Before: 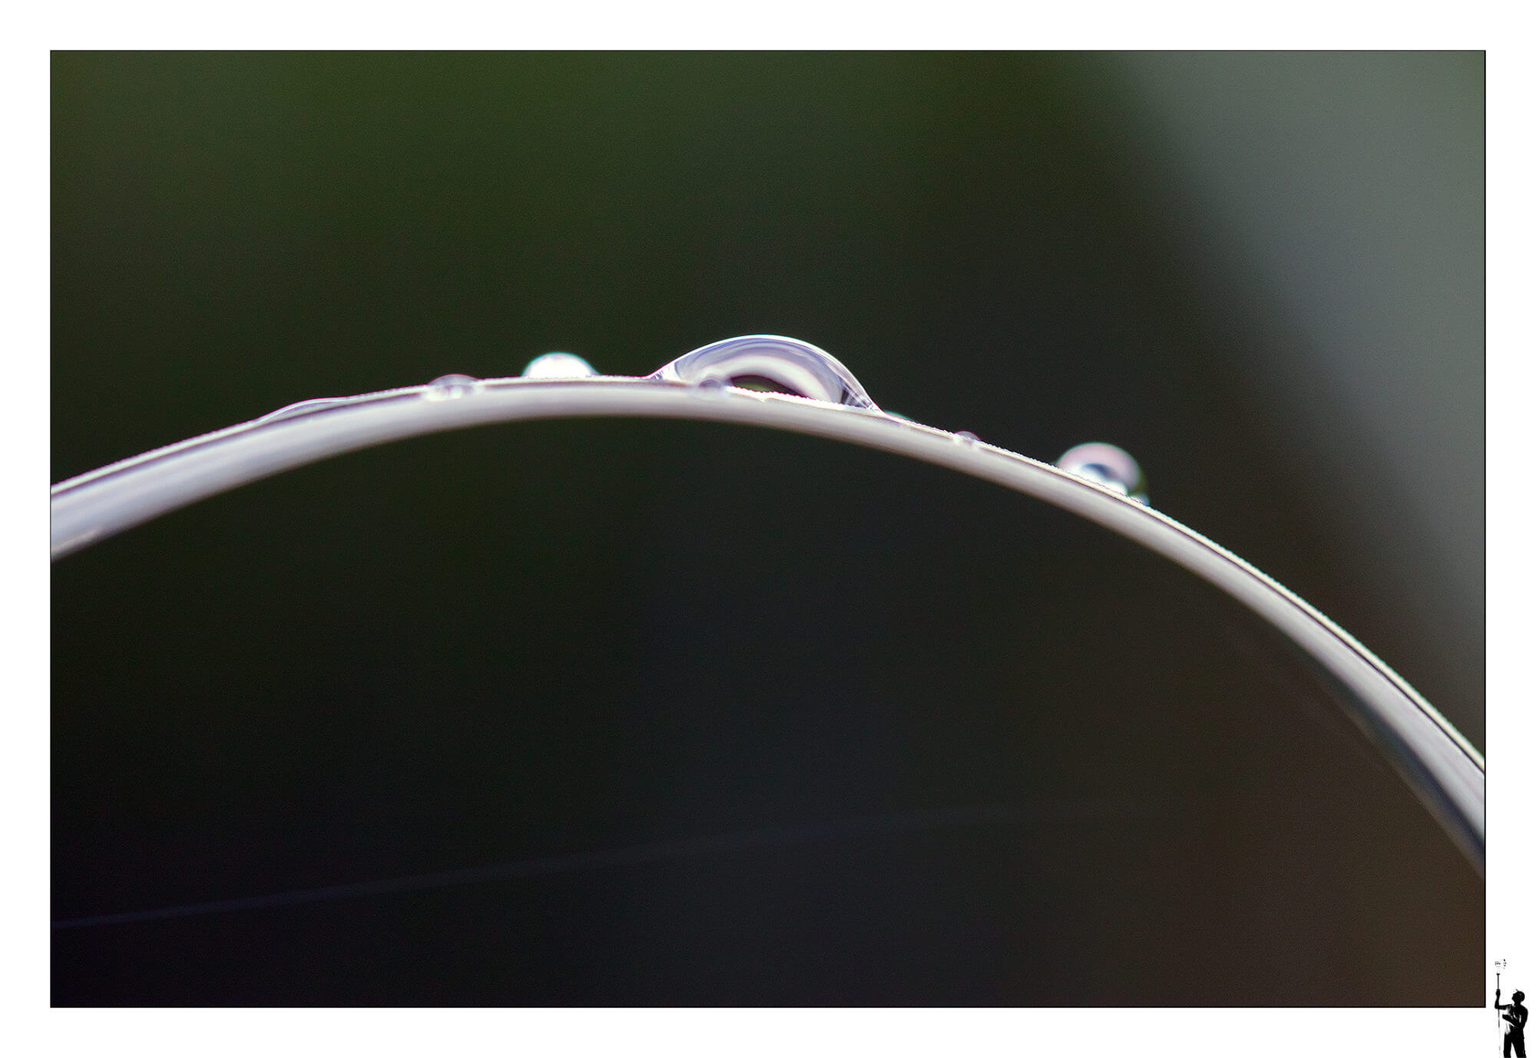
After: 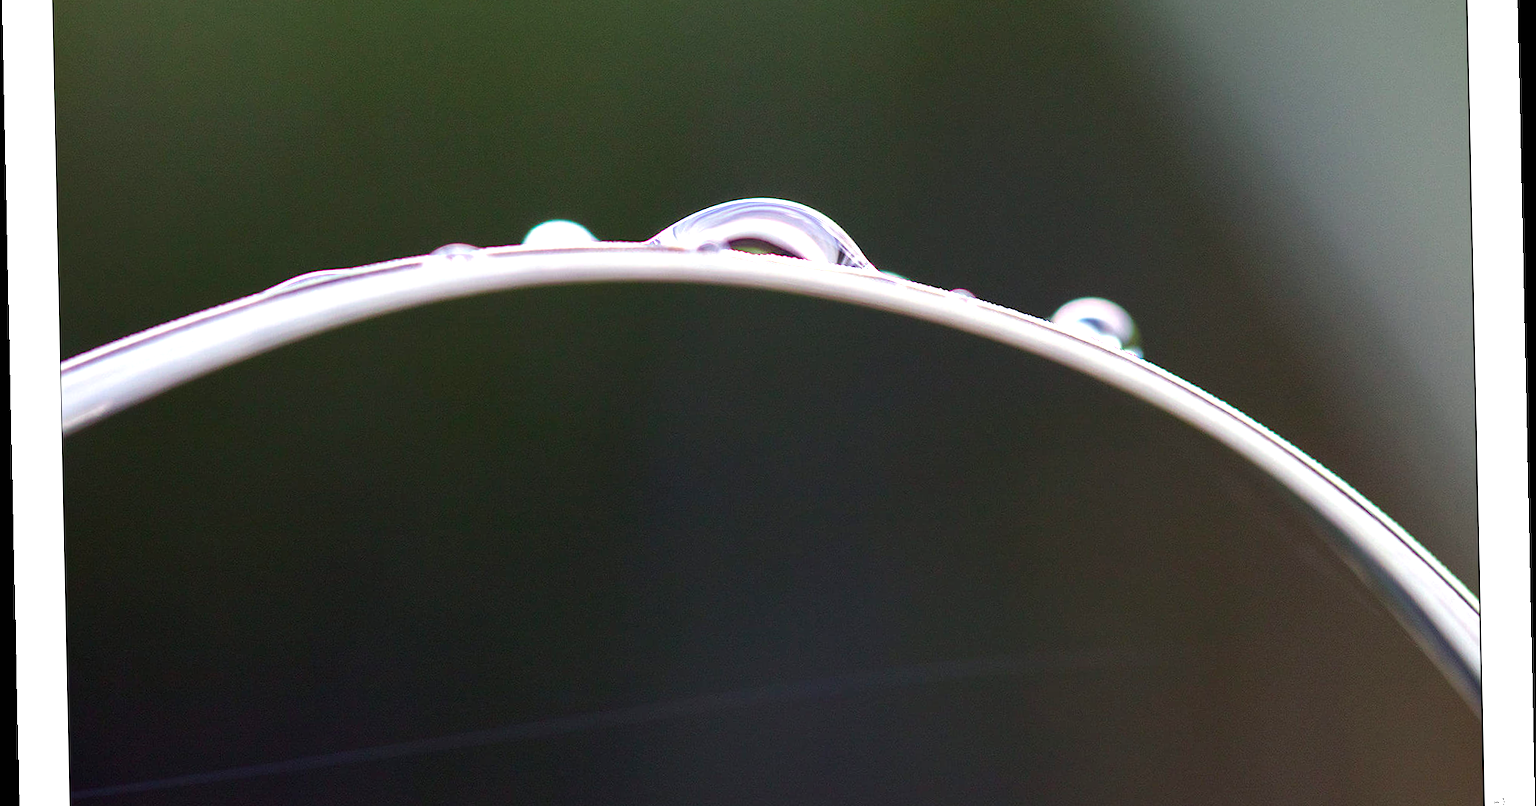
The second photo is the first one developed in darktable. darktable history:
crop: top 13.819%, bottom 11.169%
exposure: black level correction 0, exposure 0.877 EV, compensate exposure bias true, compensate highlight preservation false
rotate and perspective: rotation -1.24°, automatic cropping off
